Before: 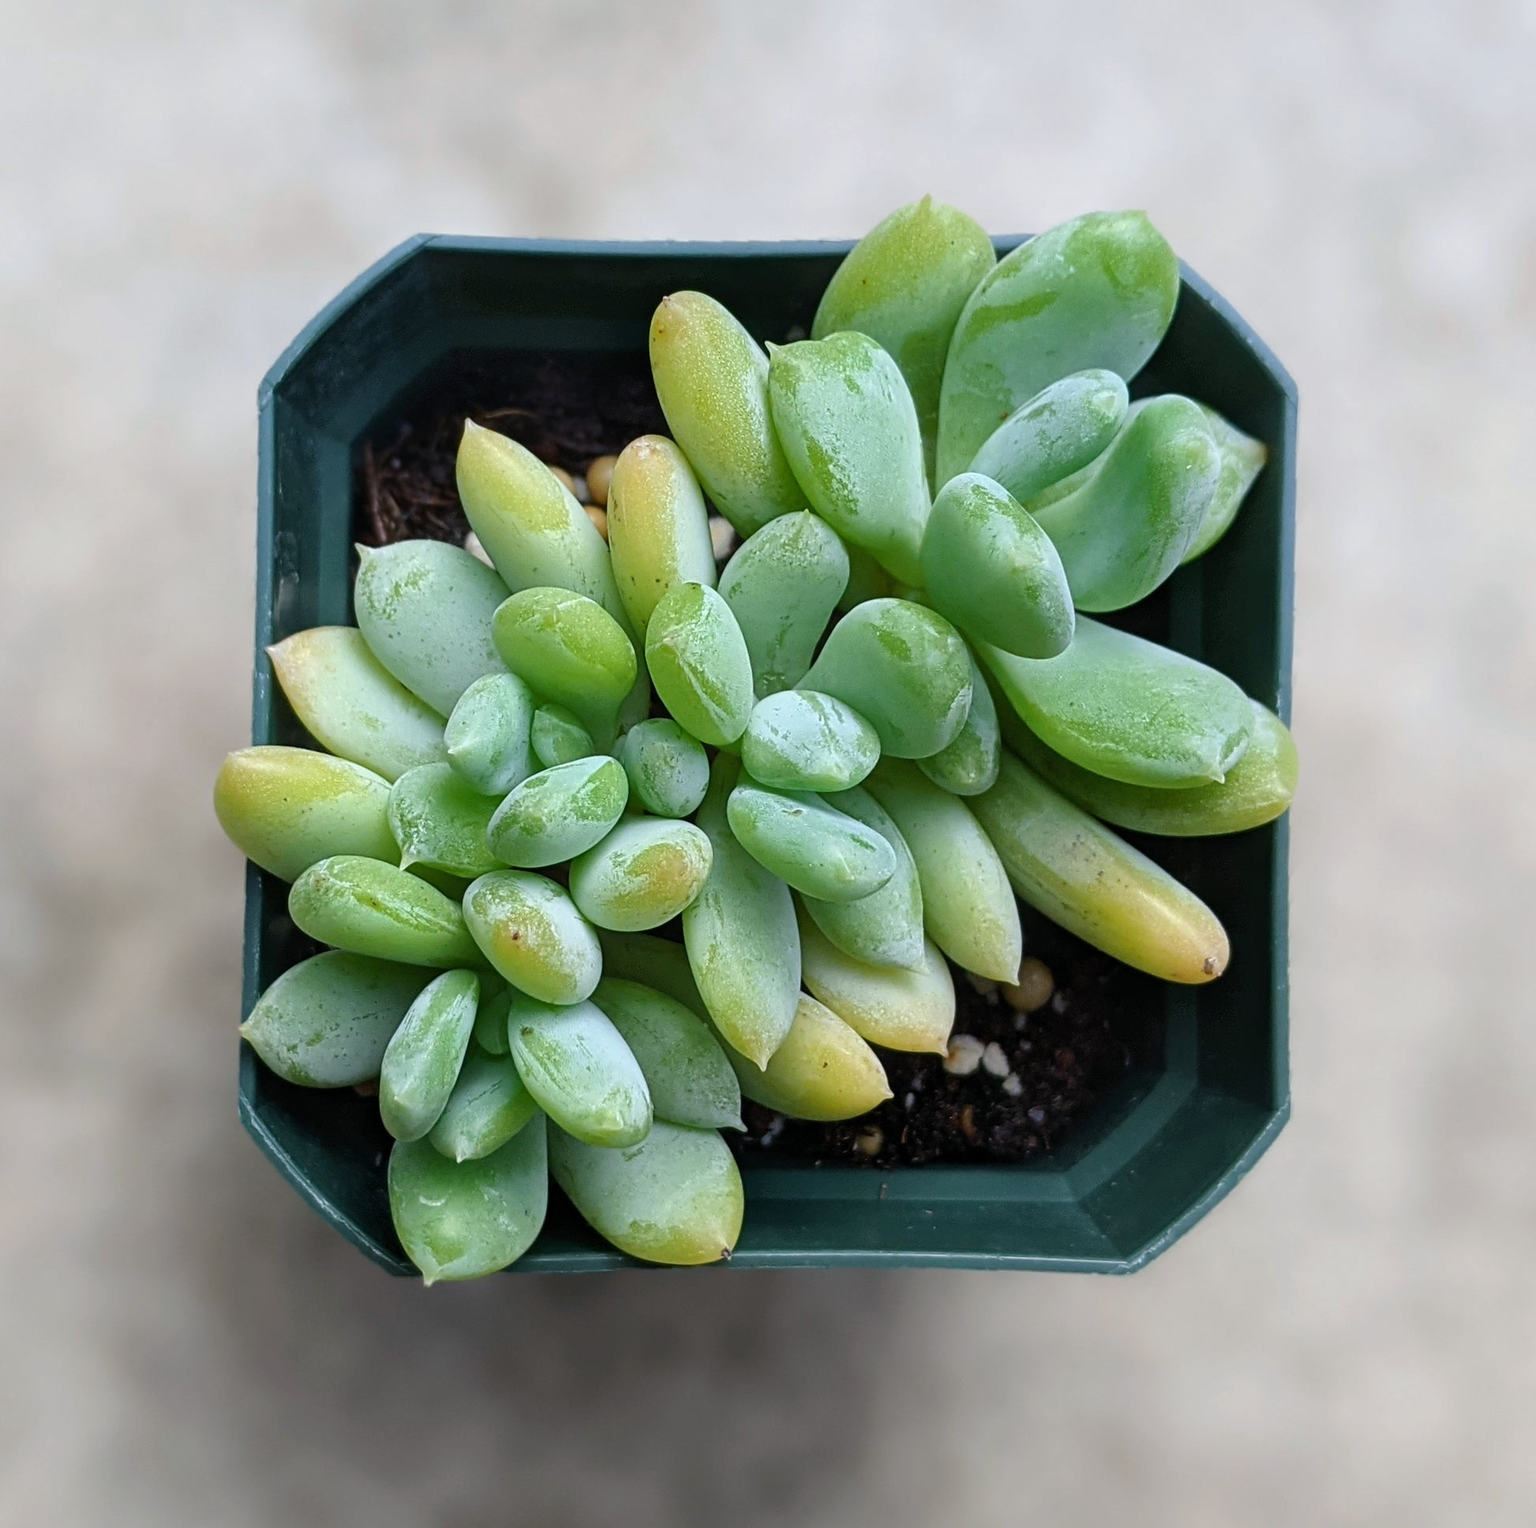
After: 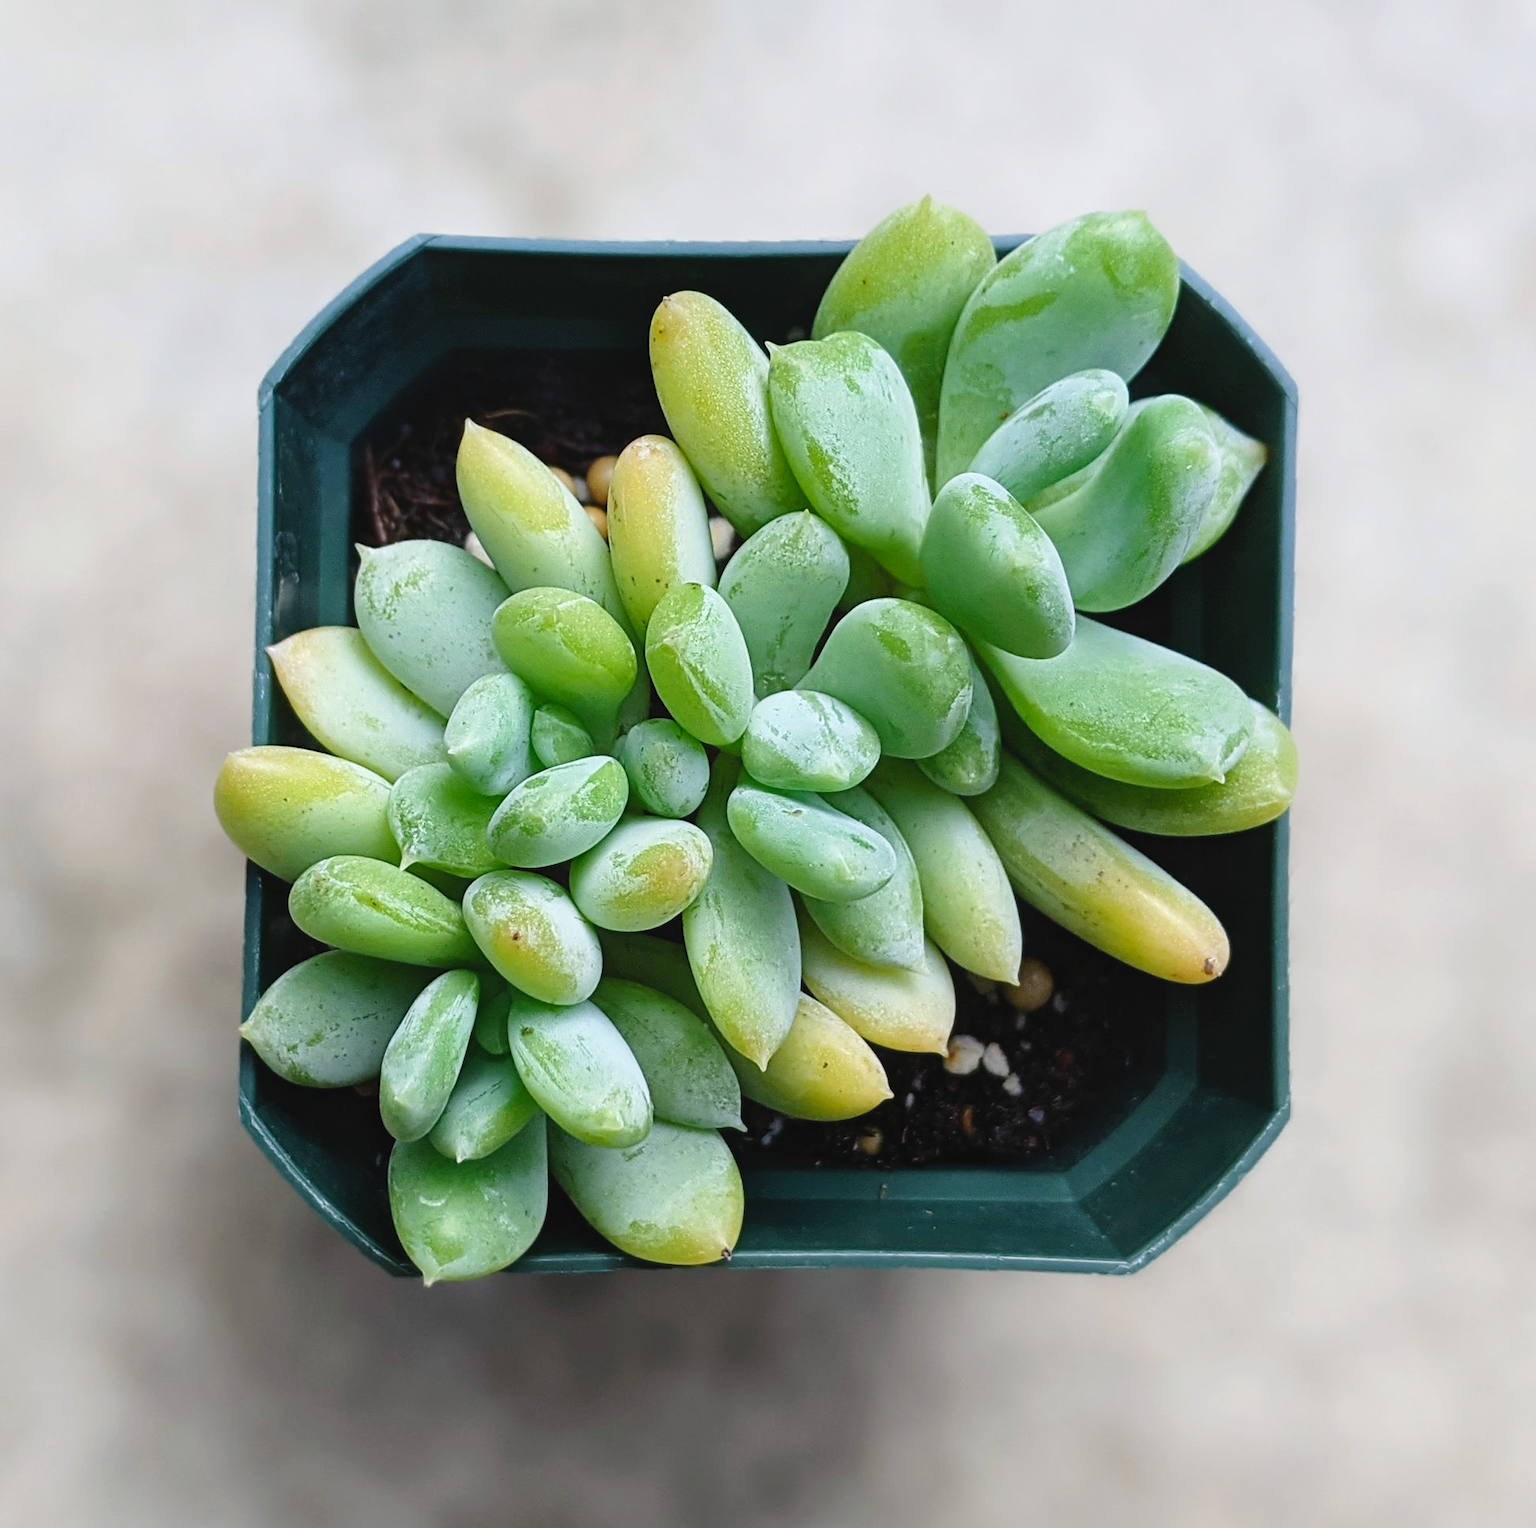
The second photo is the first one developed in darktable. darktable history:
tone curve: curves: ch0 [(0, 0.036) (0.119, 0.115) (0.466, 0.498) (0.715, 0.767) (0.817, 0.865) (1, 0.998)]; ch1 [(0, 0) (0.377, 0.424) (0.442, 0.491) (0.487, 0.502) (0.514, 0.512) (0.536, 0.577) (0.66, 0.724) (1, 1)]; ch2 [(0, 0) (0.38, 0.405) (0.463, 0.443) (0.492, 0.486) (0.526, 0.541) (0.578, 0.598) (1, 1)], preserve colors none
